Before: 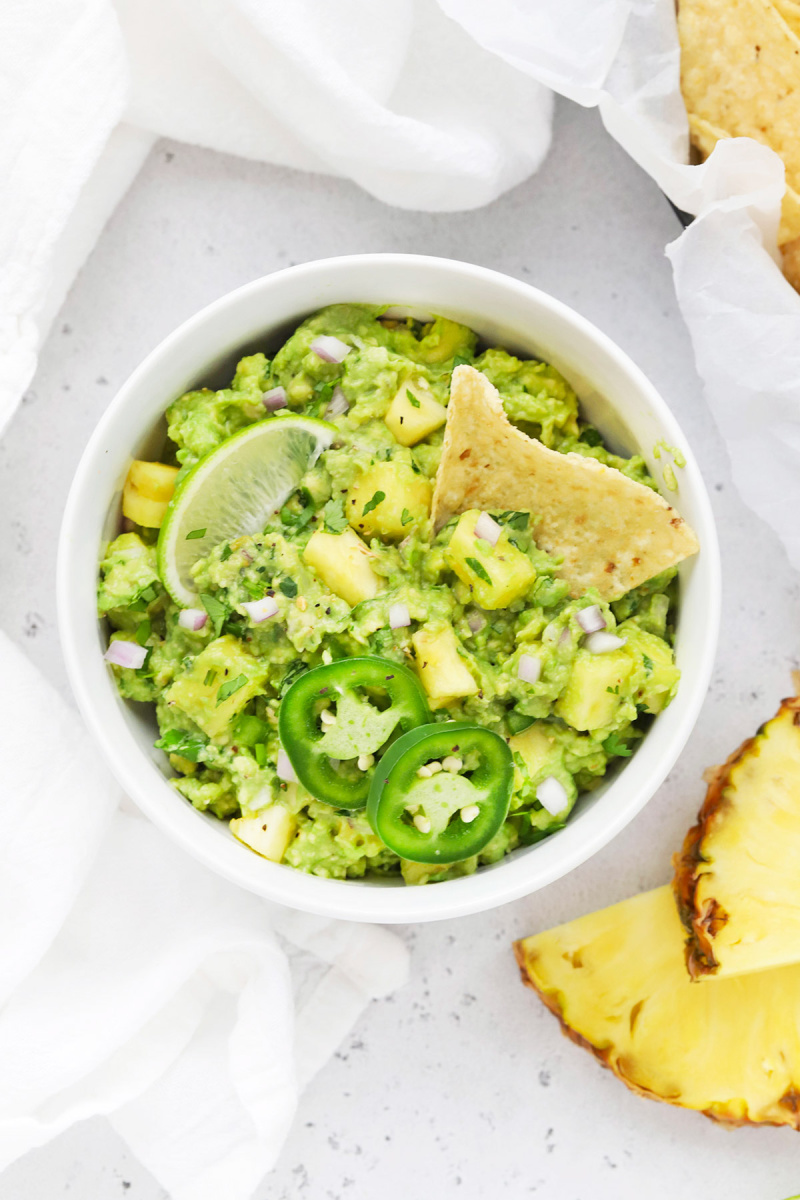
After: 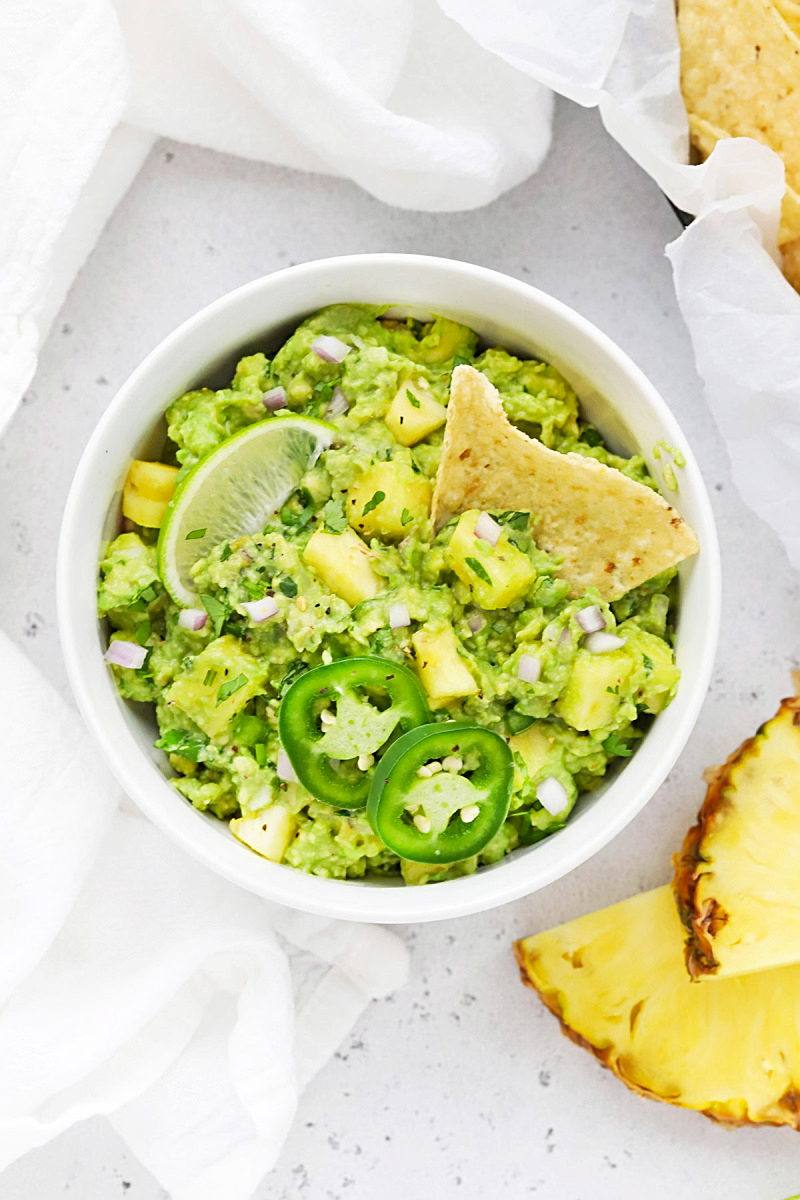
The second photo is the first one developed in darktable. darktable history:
haze removal: compatibility mode true, adaptive false
sharpen: radius 2.167, amount 0.381, threshold 0
